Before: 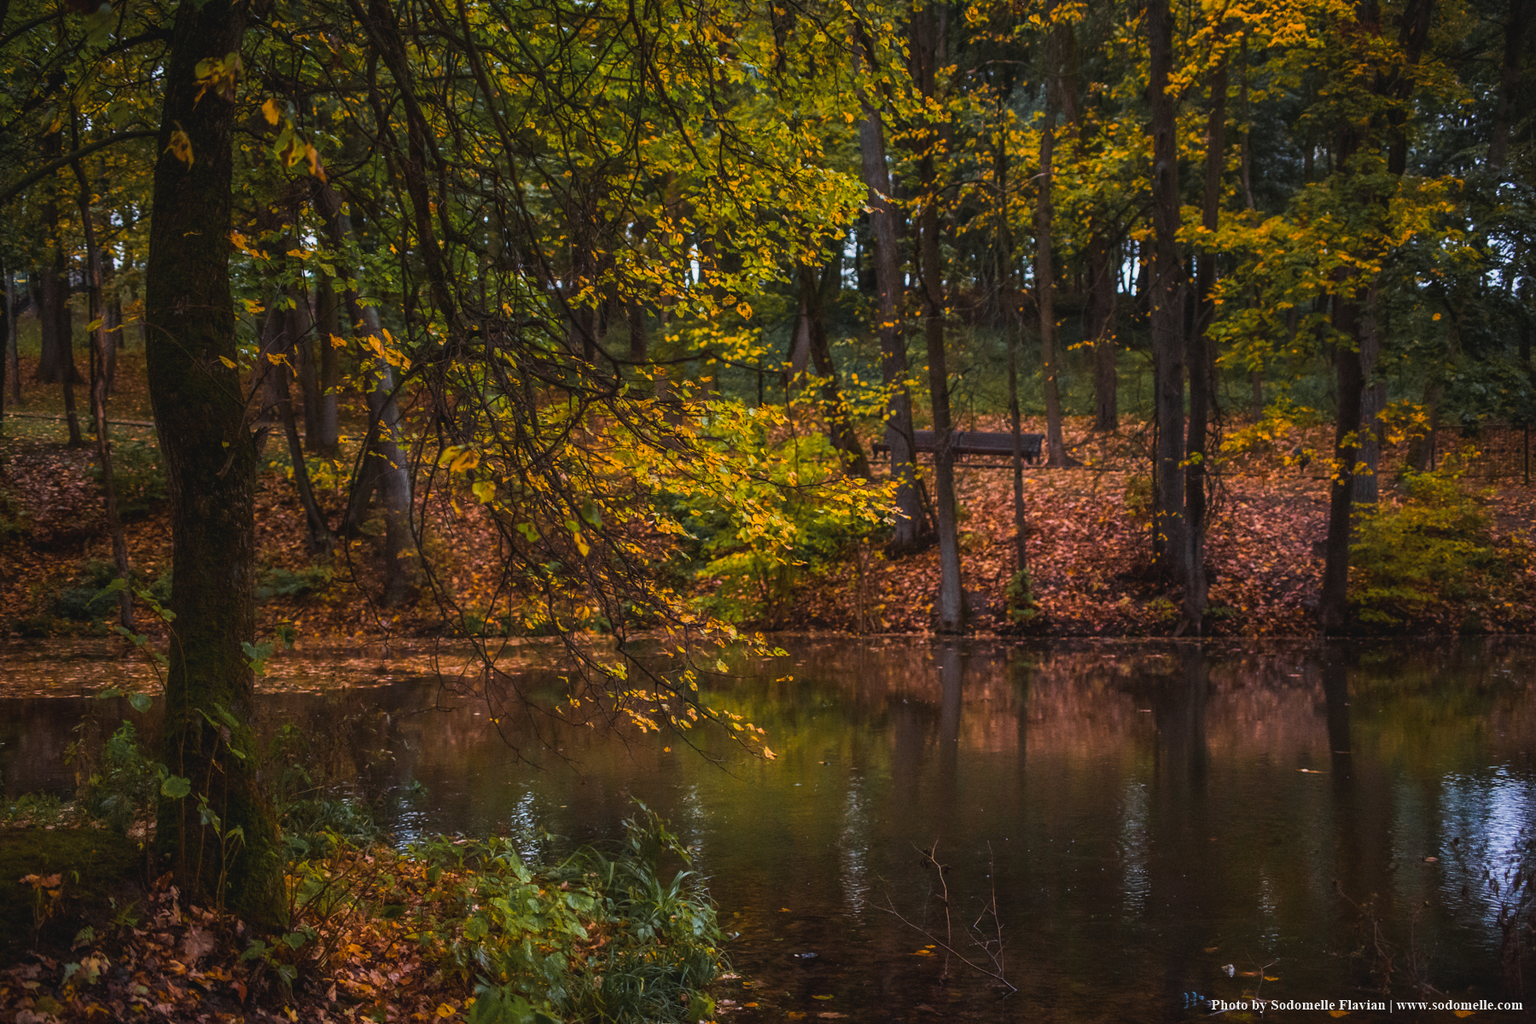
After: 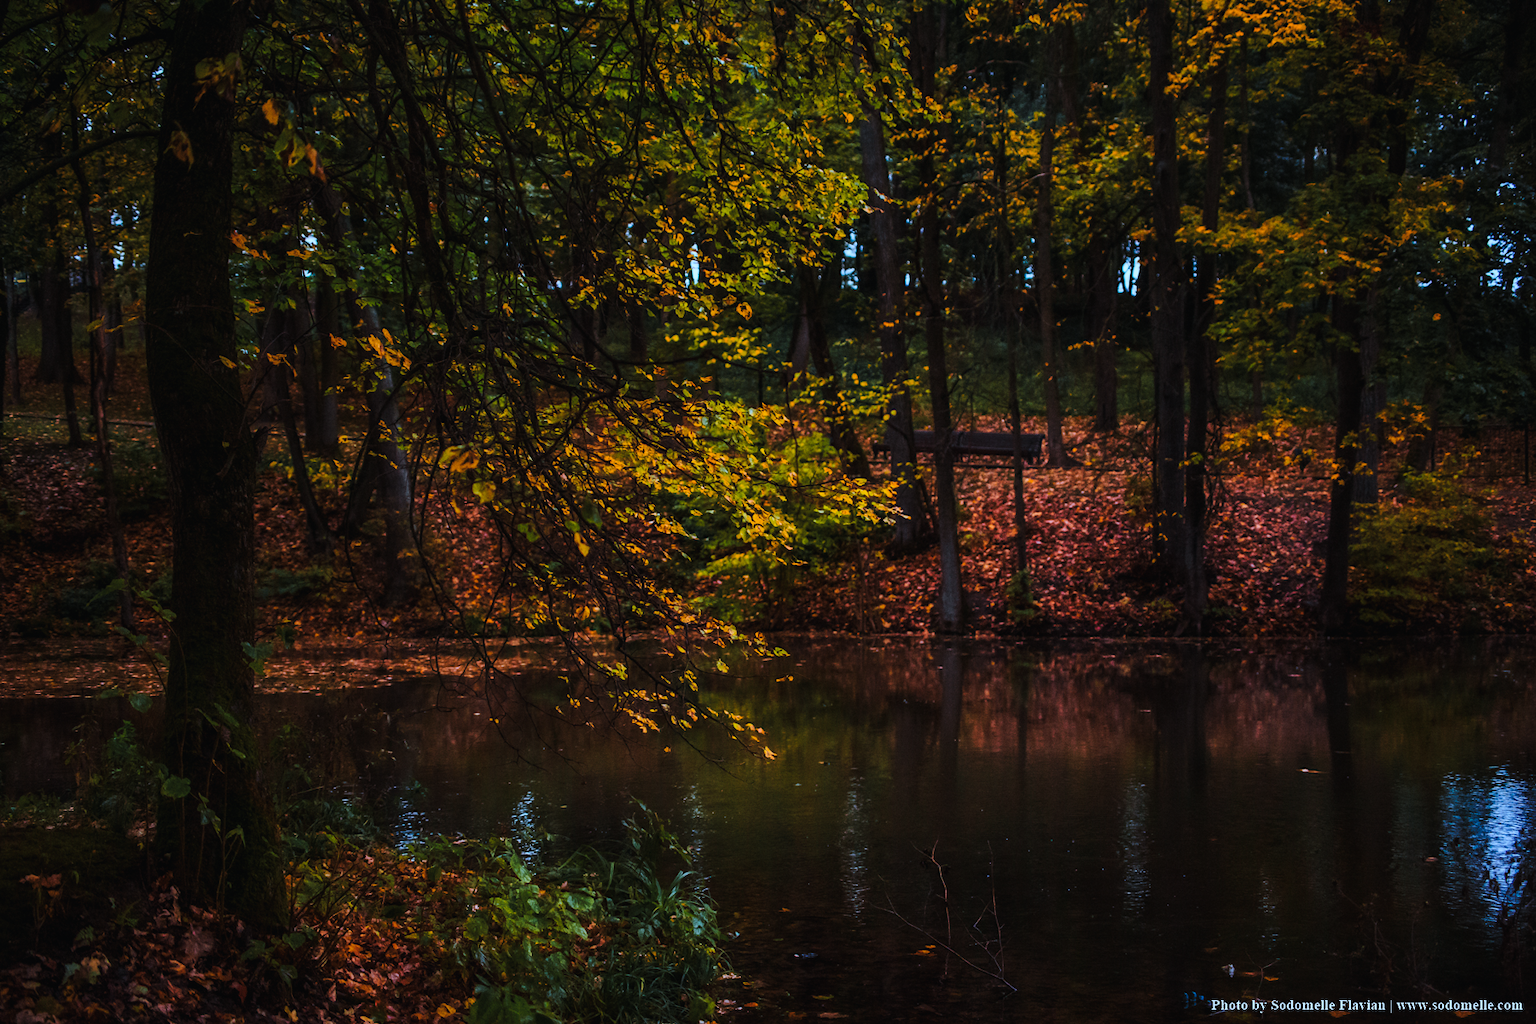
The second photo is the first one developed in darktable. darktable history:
color correction: highlights a* -8.97, highlights b* -22.44
tone curve: curves: ch0 [(0, 0) (0.003, 0.006) (0.011, 0.007) (0.025, 0.01) (0.044, 0.015) (0.069, 0.023) (0.1, 0.031) (0.136, 0.045) (0.177, 0.066) (0.224, 0.098) (0.277, 0.139) (0.335, 0.194) (0.399, 0.254) (0.468, 0.346) (0.543, 0.45) (0.623, 0.56) (0.709, 0.667) (0.801, 0.78) (0.898, 0.891) (1, 1)], preserve colors none
